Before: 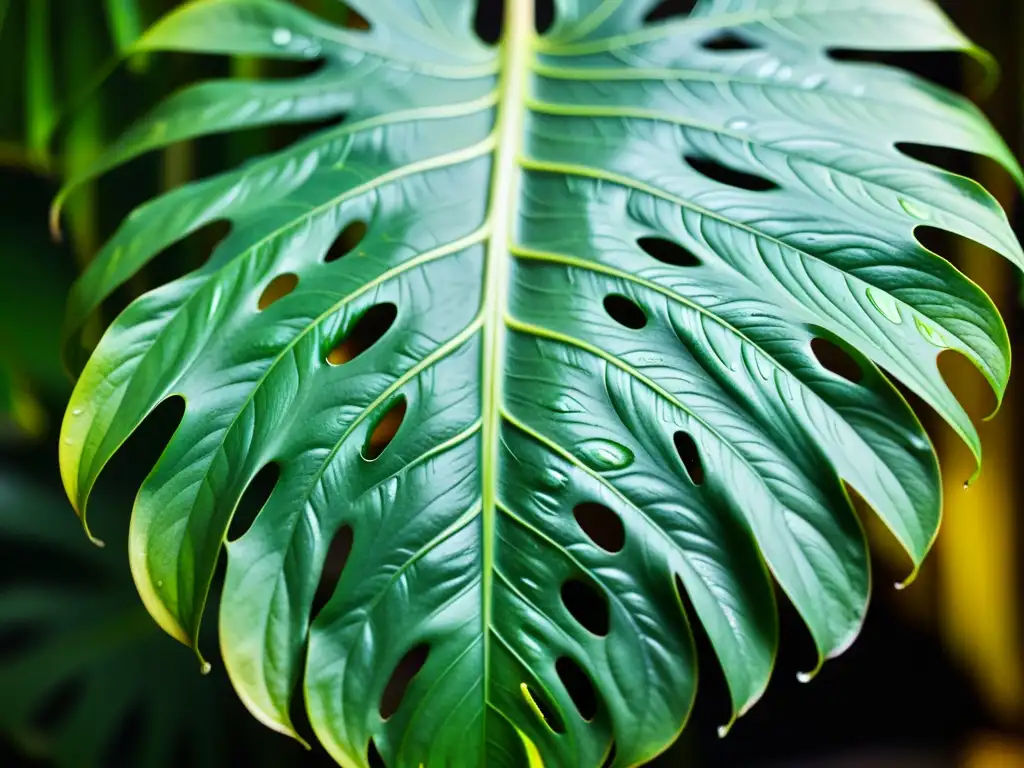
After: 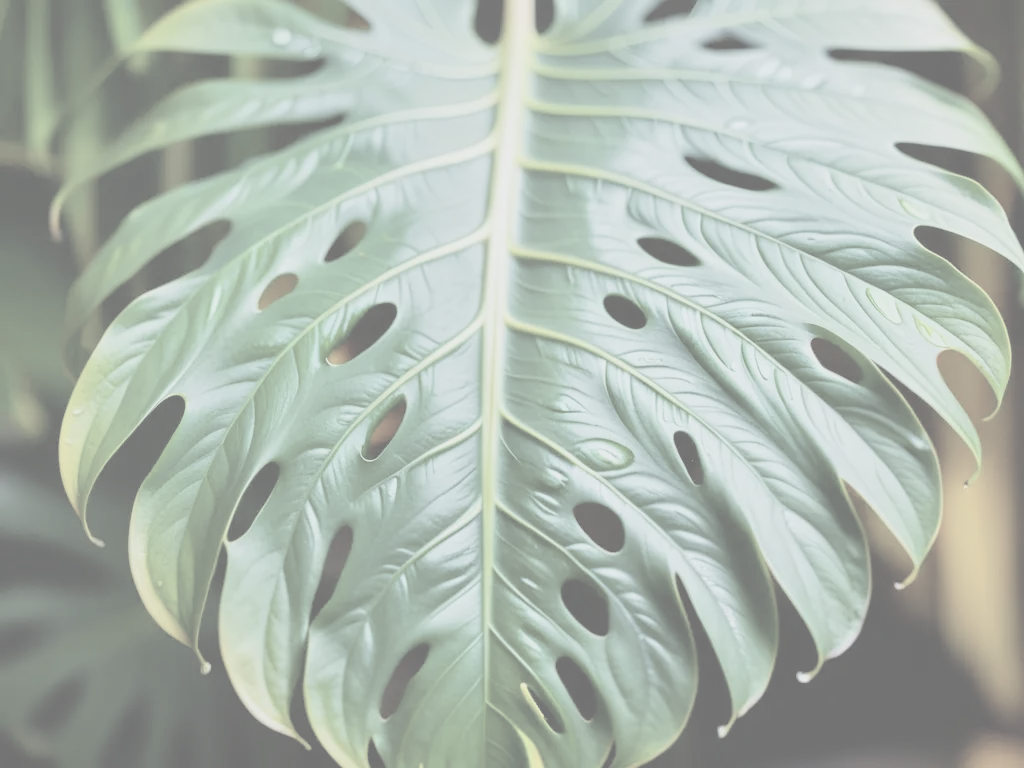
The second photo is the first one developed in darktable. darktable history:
contrast brightness saturation: contrast -0.317, brightness 0.747, saturation -0.76
